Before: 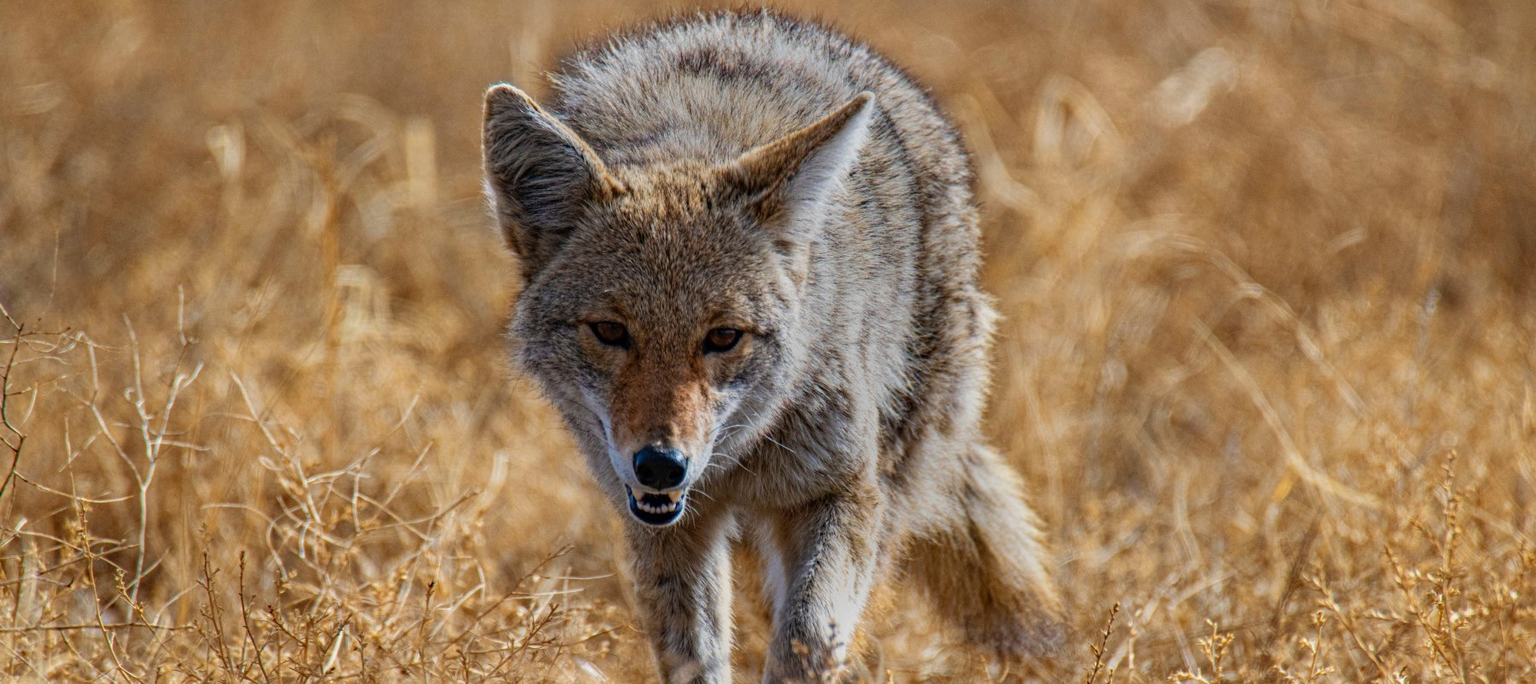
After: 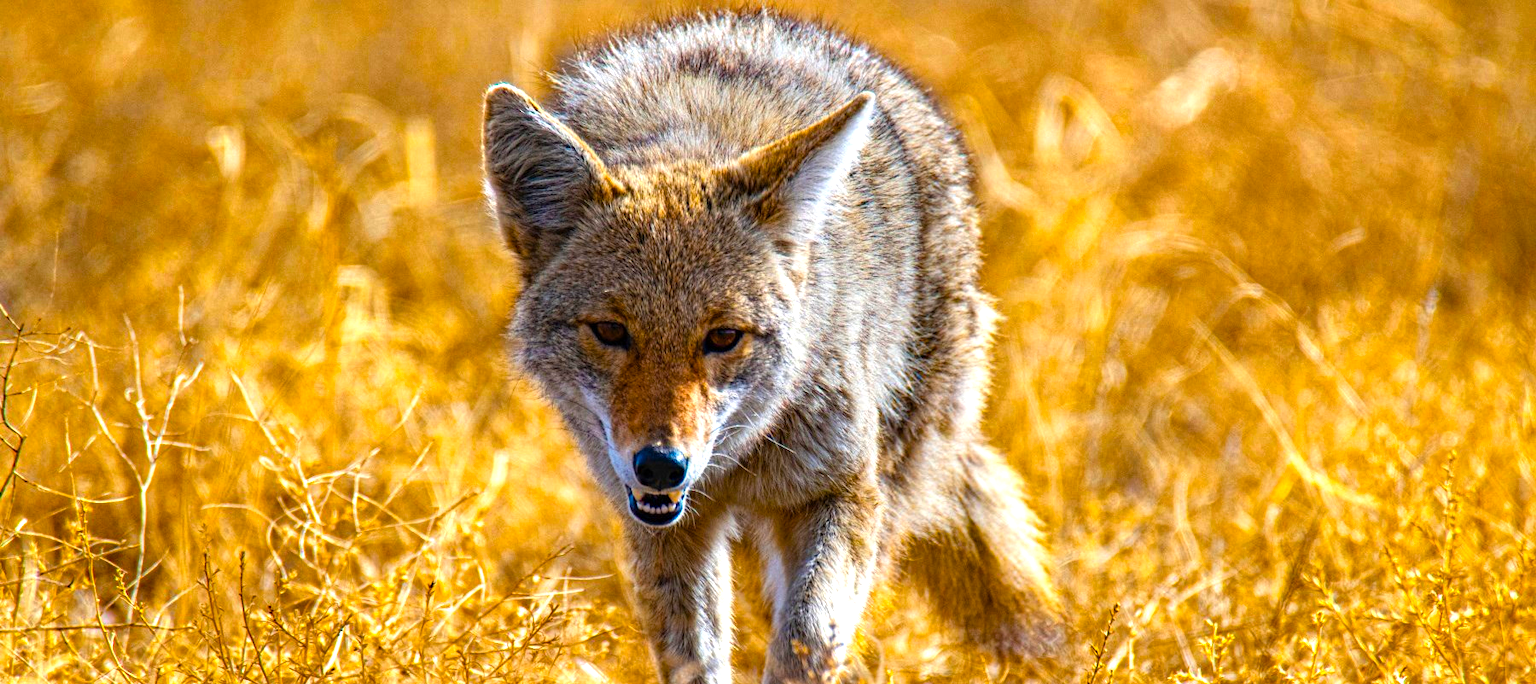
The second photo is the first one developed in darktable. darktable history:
exposure: compensate highlight preservation false
color balance rgb: linear chroma grading › global chroma 10%, perceptual saturation grading › global saturation 40%, perceptual brilliance grading › global brilliance 30%, global vibrance 20%
